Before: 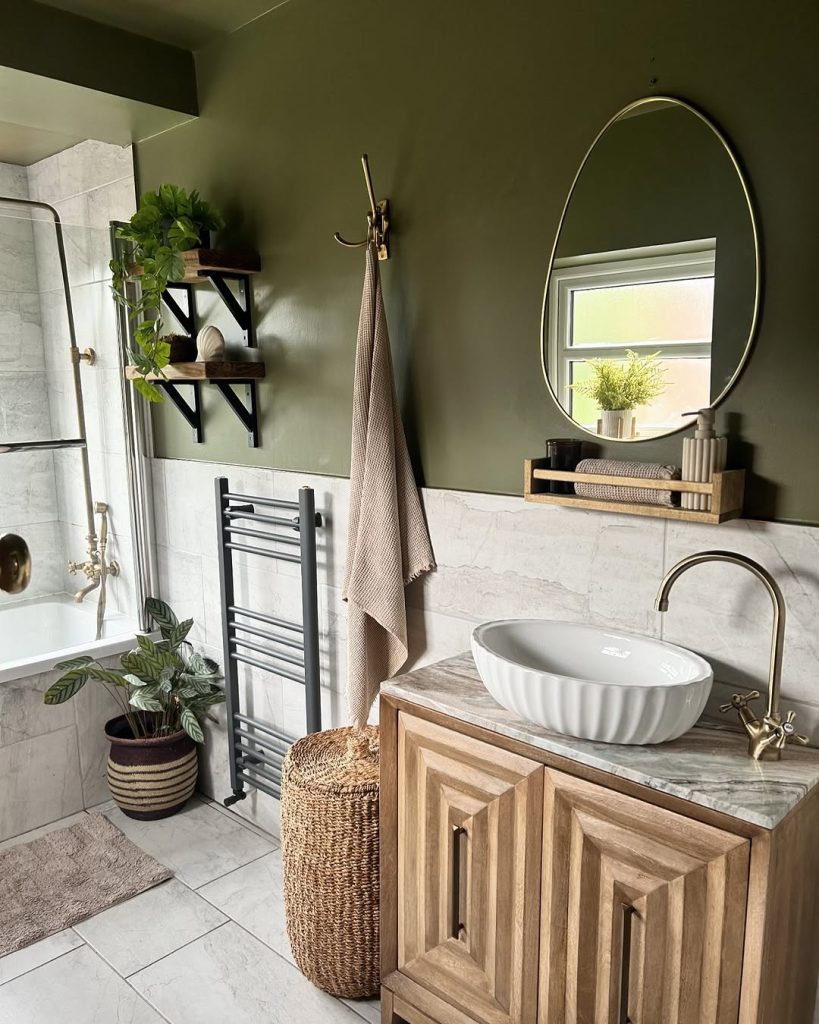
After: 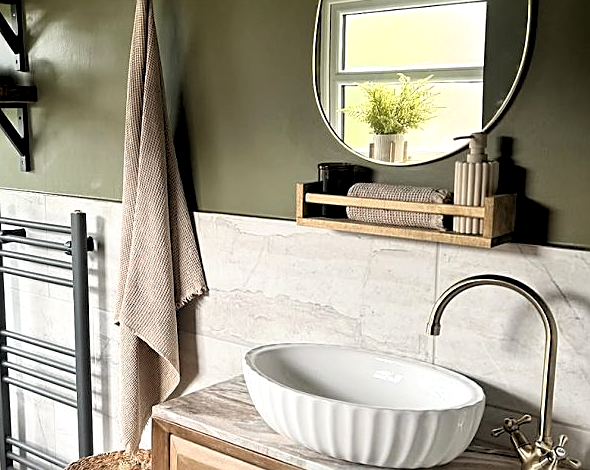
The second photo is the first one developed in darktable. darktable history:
crop and rotate: left 27.938%, top 27.046%, bottom 27.046%
rgb levels: levels [[0.01, 0.419, 0.839], [0, 0.5, 1], [0, 0.5, 1]]
sharpen: on, module defaults
contrast brightness saturation: contrast 0.05
